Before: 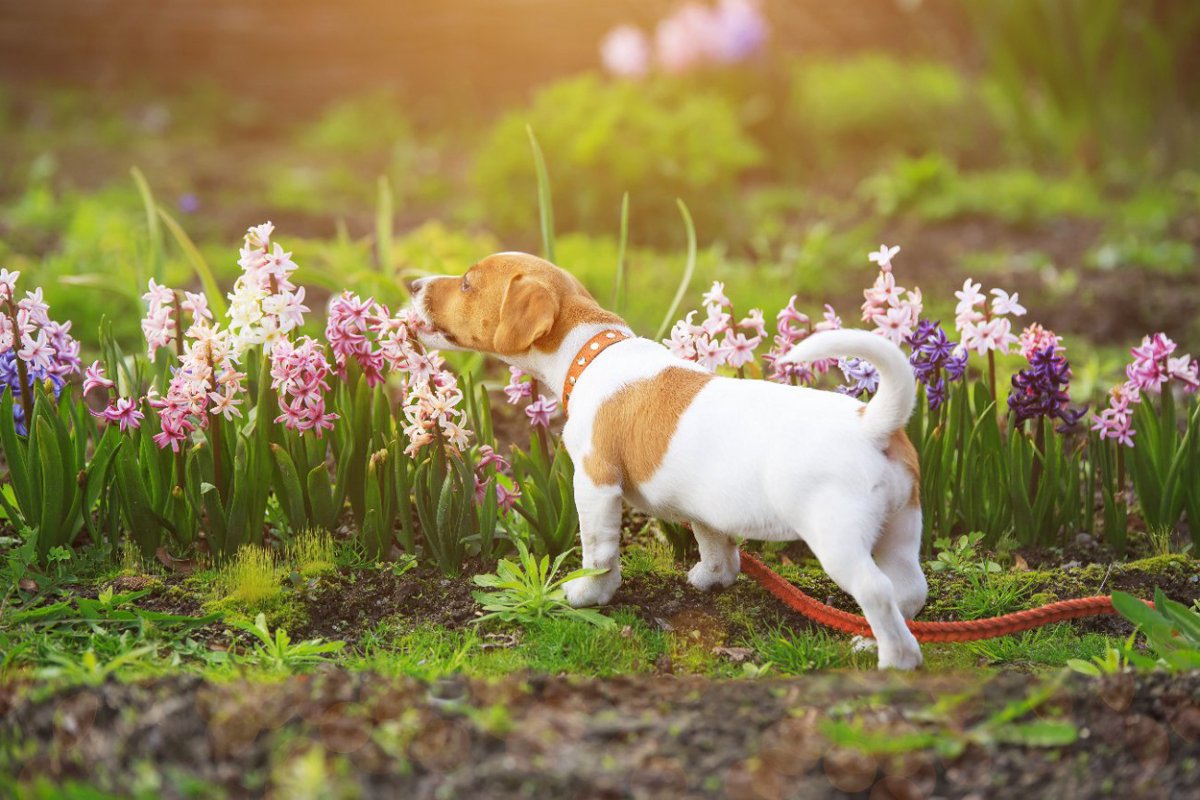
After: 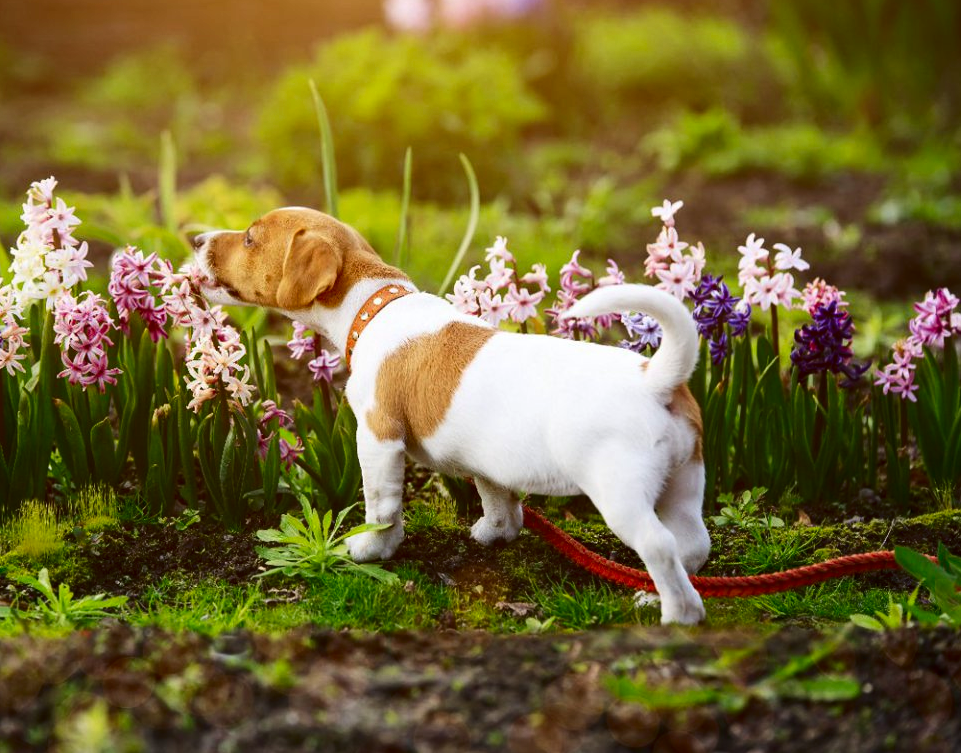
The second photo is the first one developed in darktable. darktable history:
crop and rotate: left 18.105%, top 5.846%, right 1.752%
tone equalizer: edges refinement/feathering 500, mask exposure compensation -1.57 EV, preserve details no
contrast brightness saturation: contrast 0.186, brightness -0.244, saturation 0.106
